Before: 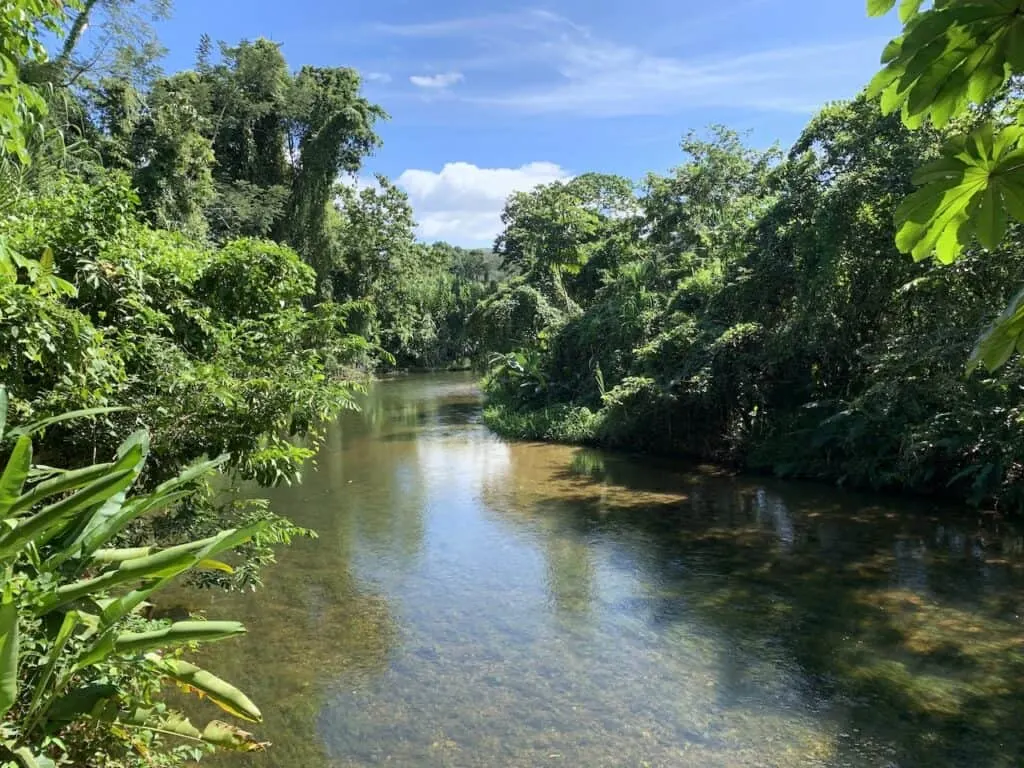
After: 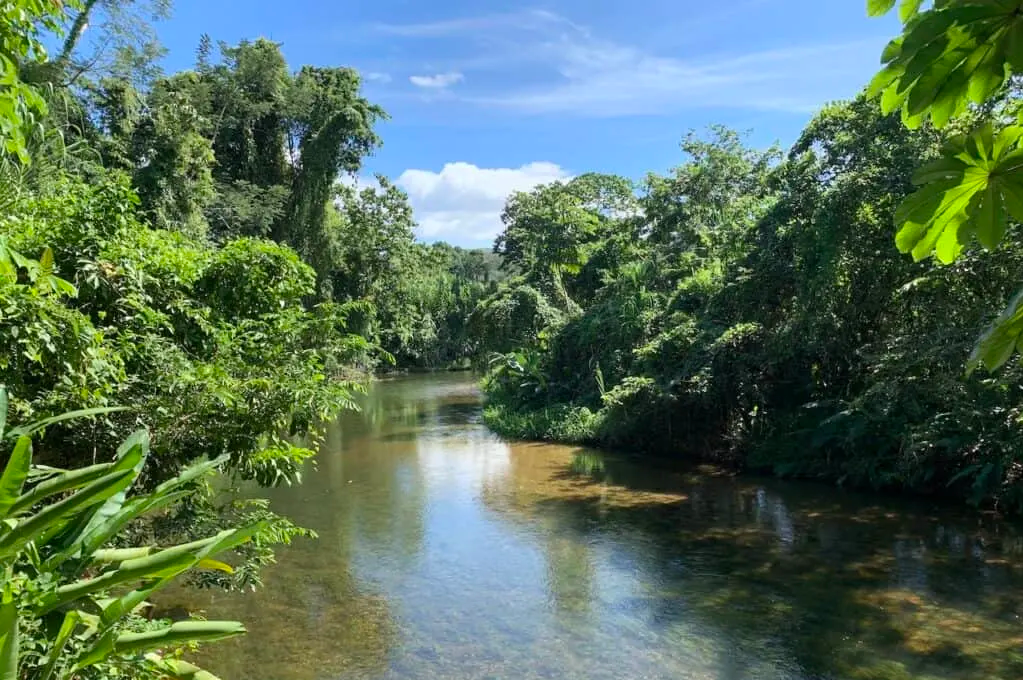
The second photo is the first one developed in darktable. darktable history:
crop and rotate: top 0%, bottom 11.456%
